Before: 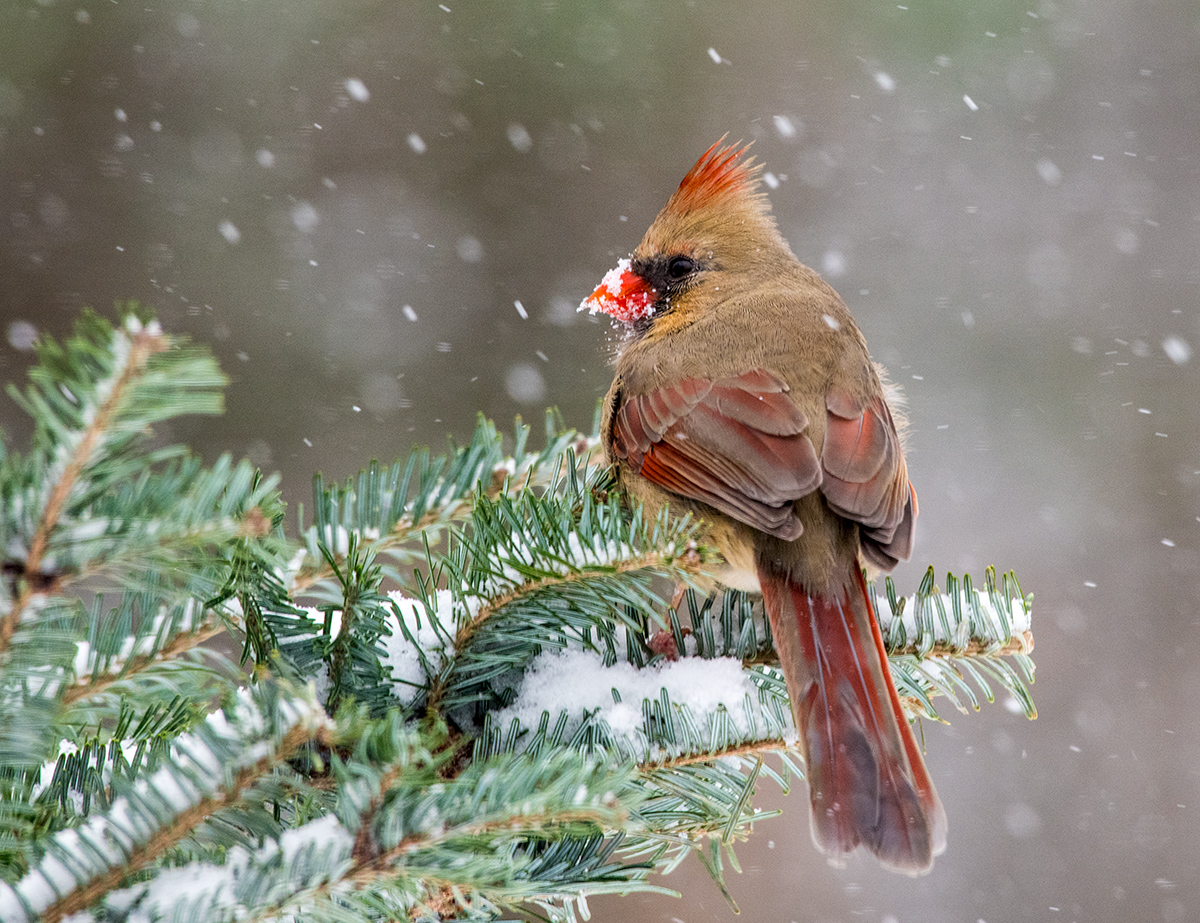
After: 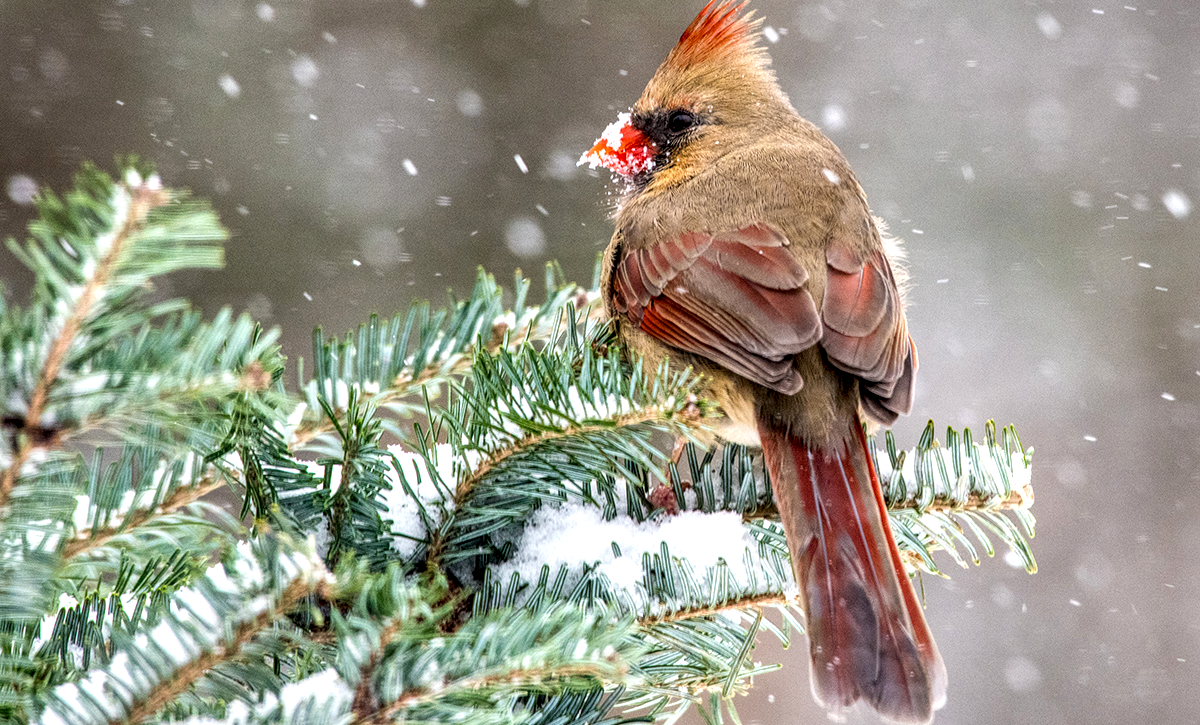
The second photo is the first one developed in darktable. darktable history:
exposure: exposure 0.372 EV, compensate exposure bias true, compensate highlight preservation false
crop and rotate: top 15.907%, bottom 5.448%
local contrast: highlights 57%, detail 145%
